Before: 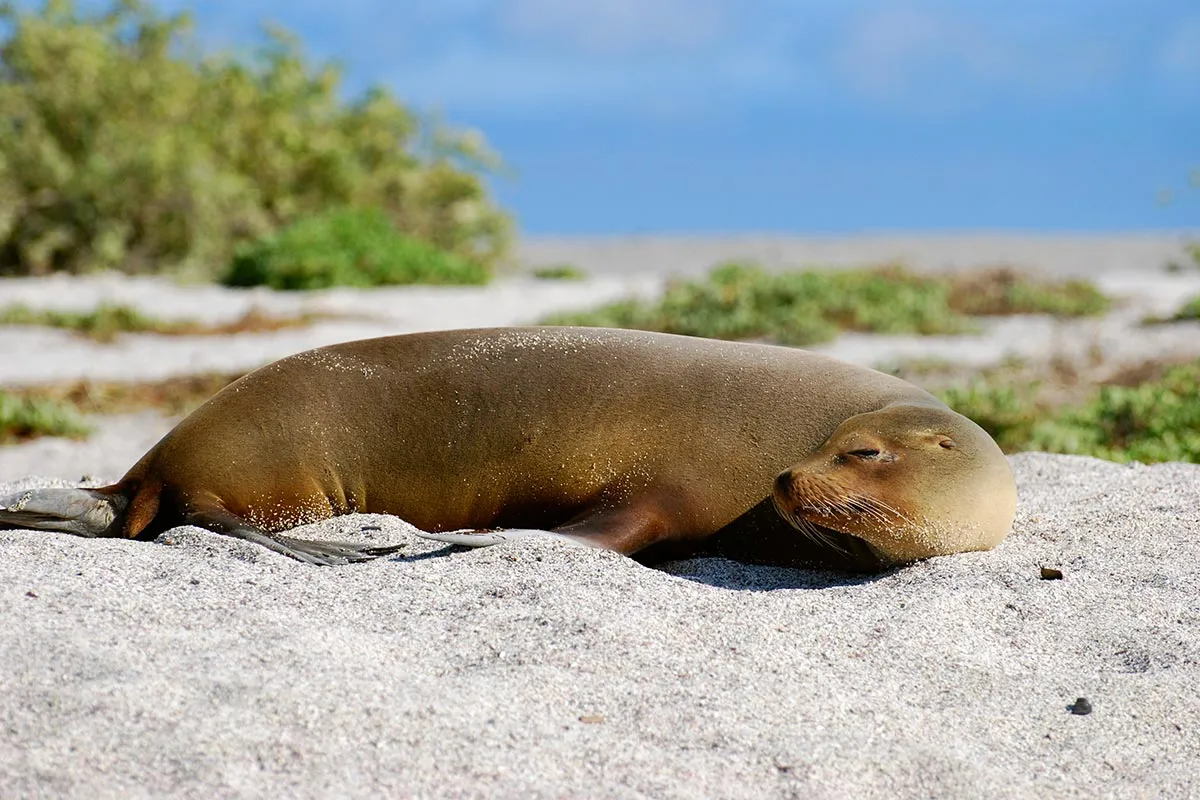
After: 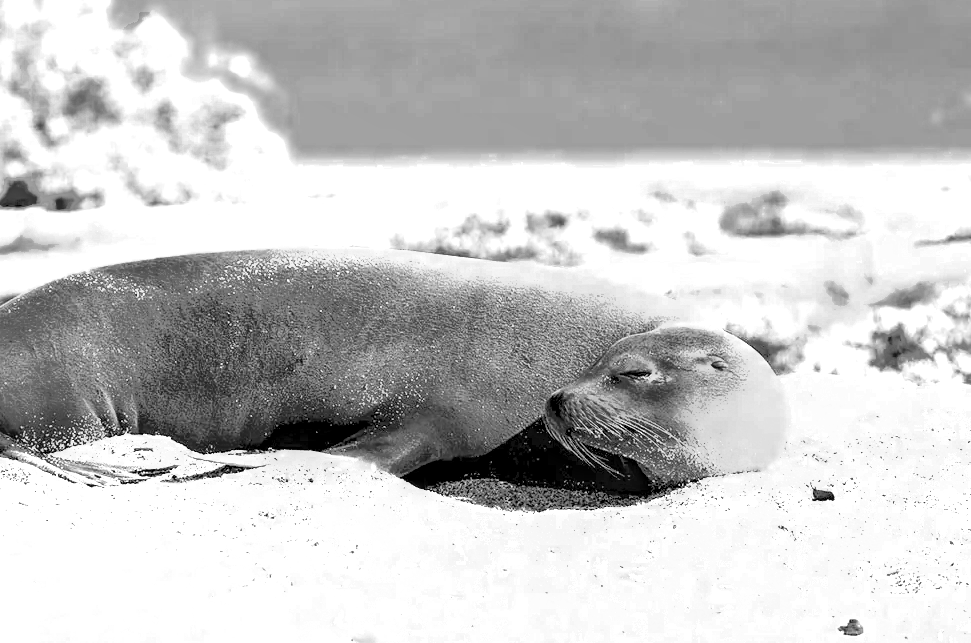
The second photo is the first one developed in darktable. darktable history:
shadows and highlights: shadows -20.38, white point adjustment -2.1, highlights -34.87
exposure: black level correction 0.001, exposure 2.559 EV, compensate highlight preservation false
crop: left 19.024%, top 9.912%, right 0%, bottom 9.6%
local contrast: detail 161%
tone equalizer: -7 EV -0.607 EV, -6 EV 1.03 EV, -5 EV -0.436 EV, -4 EV 0.425 EV, -3 EV 0.427 EV, -2 EV 0.14 EV, -1 EV -0.141 EV, +0 EV -0.395 EV
color zones: curves: ch0 [(0.002, 0.589) (0.107, 0.484) (0.146, 0.249) (0.217, 0.352) (0.309, 0.525) (0.39, 0.404) (0.455, 0.169) (0.597, 0.055) (0.724, 0.212) (0.775, 0.691) (0.869, 0.571) (1, 0.587)]; ch1 [(0, 0) (0.143, 0) (0.286, 0) (0.429, 0) (0.571, 0) (0.714, 0) (0.857, 0)]
base curve: curves: ch0 [(0, 0) (0.036, 0.025) (0.121, 0.166) (0.206, 0.329) (0.605, 0.79) (1, 1)]
